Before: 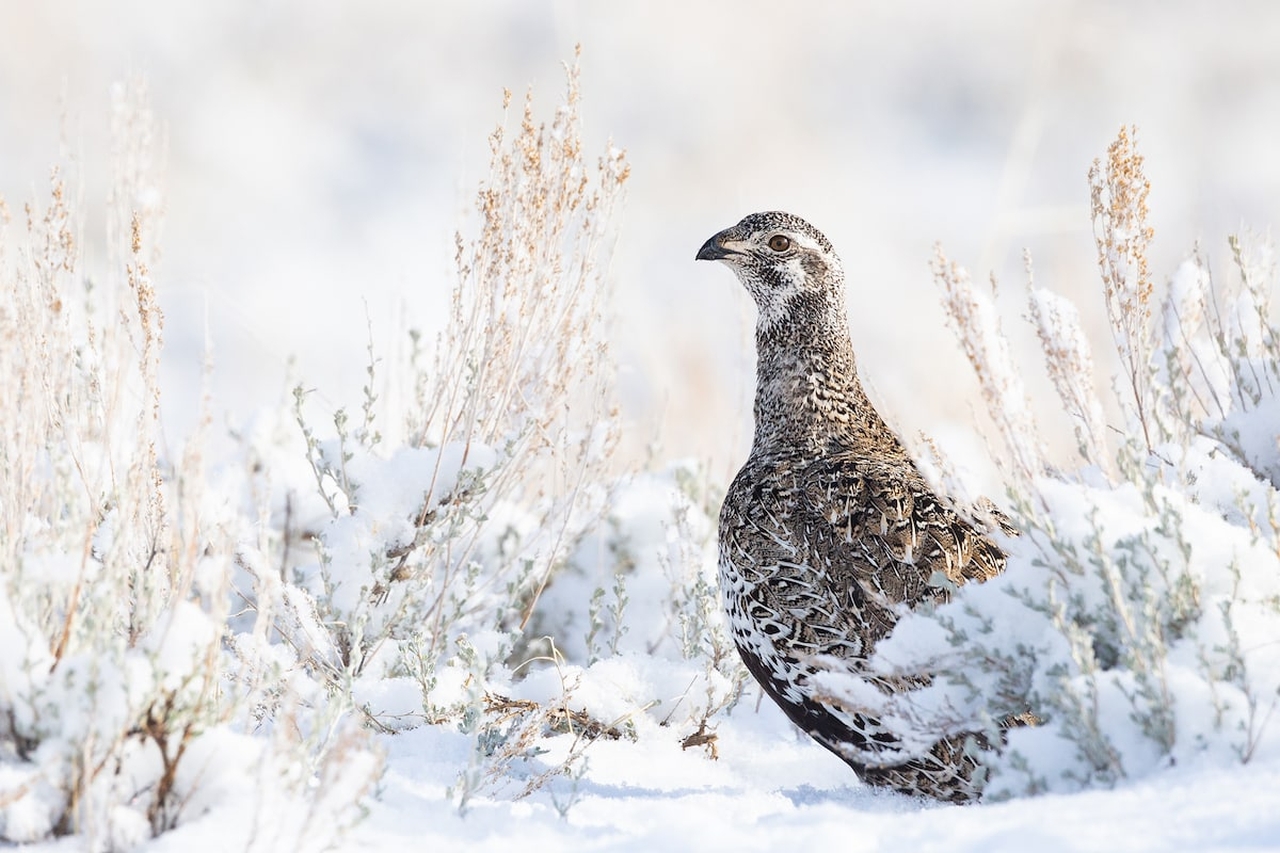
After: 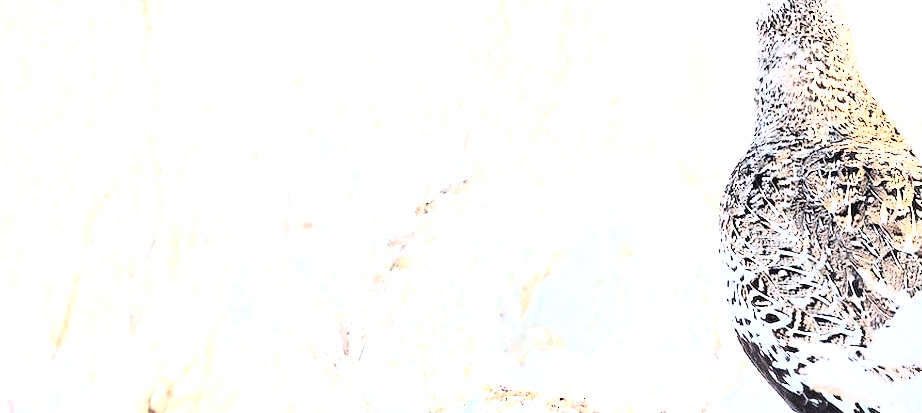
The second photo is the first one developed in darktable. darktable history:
rgb curve: curves: ch0 [(0, 0) (0.21, 0.15) (0.24, 0.21) (0.5, 0.75) (0.75, 0.96) (0.89, 0.99) (1, 1)]; ch1 [(0, 0.02) (0.21, 0.13) (0.25, 0.2) (0.5, 0.67) (0.75, 0.9) (0.89, 0.97) (1, 1)]; ch2 [(0, 0.02) (0.21, 0.13) (0.25, 0.2) (0.5, 0.67) (0.75, 0.9) (0.89, 0.97) (1, 1)], compensate middle gray true
crop: top 36.498%, right 27.964%, bottom 14.995%
exposure: black level correction 0, exposure 1.45 EV, compensate exposure bias true, compensate highlight preservation false
